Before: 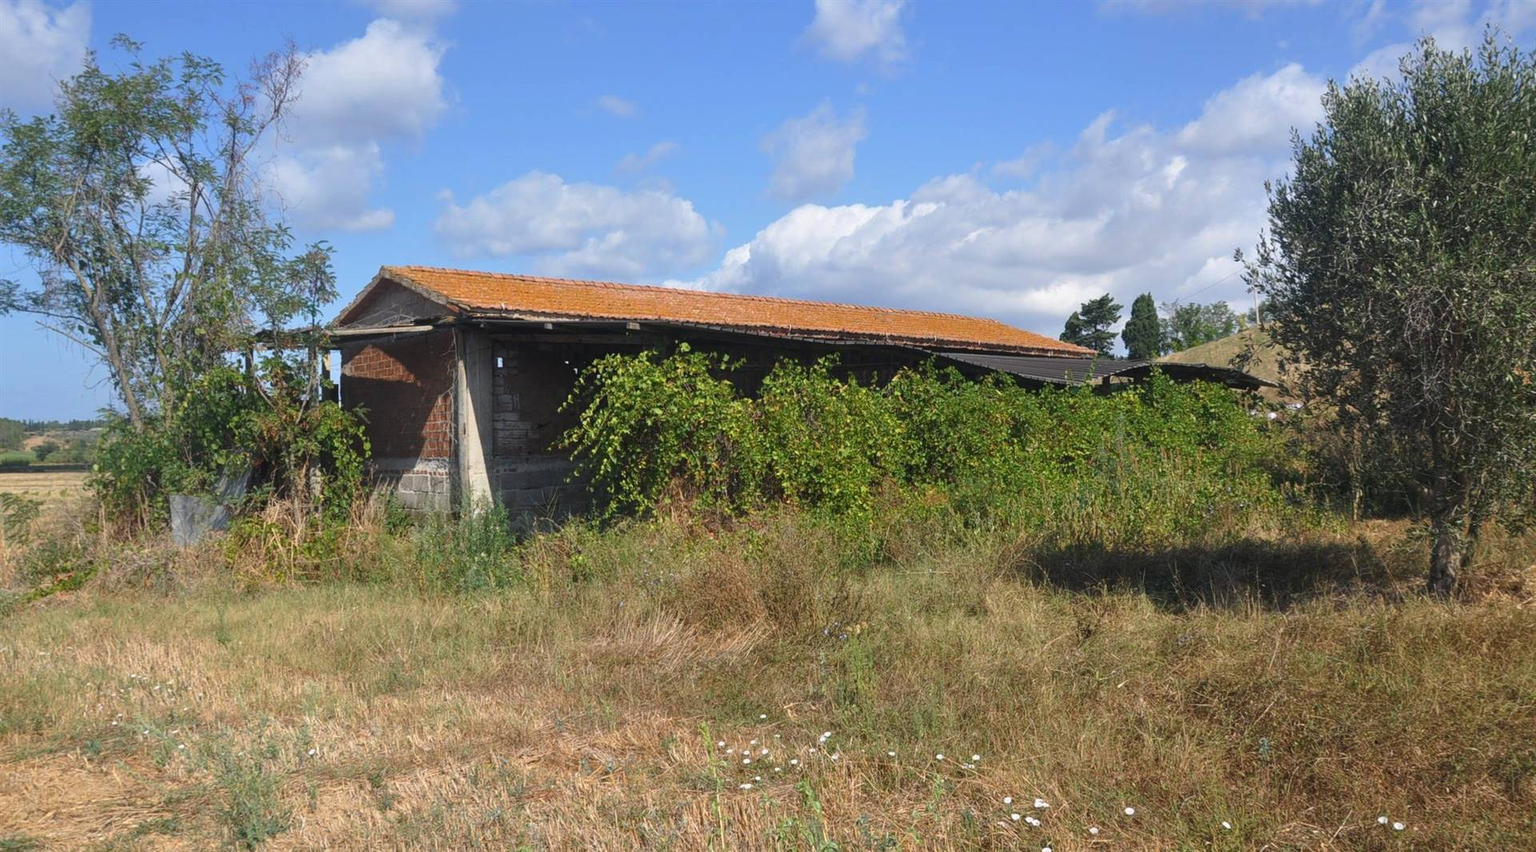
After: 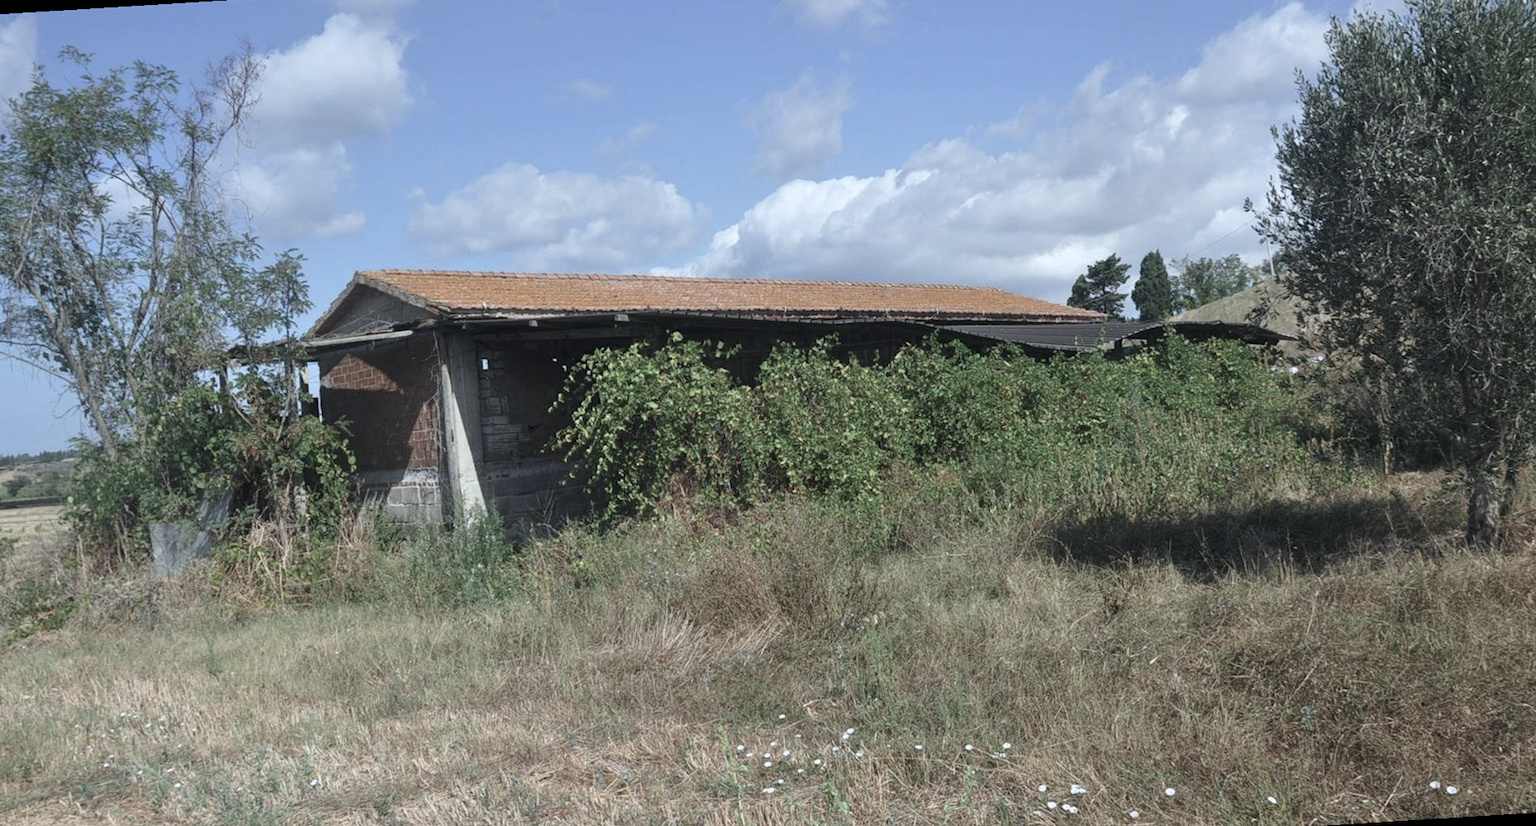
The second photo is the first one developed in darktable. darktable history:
color calibration: illuminant F (fluorescent), F source F9 (Cool White Deluxe 4150 K) – high CRI, x 0.374, y 0.373, temperature 4158.34 K
rotate and perspective: rotation -3.52°, crop left 0.036, crop right 0.964, crop top 0.081, crop bottom 0.919
color balance rgb: linear chroma grading › global chroma -16.06%, perceptual saturation grading › global saturation -32.85%, global vibrance -23.56%
